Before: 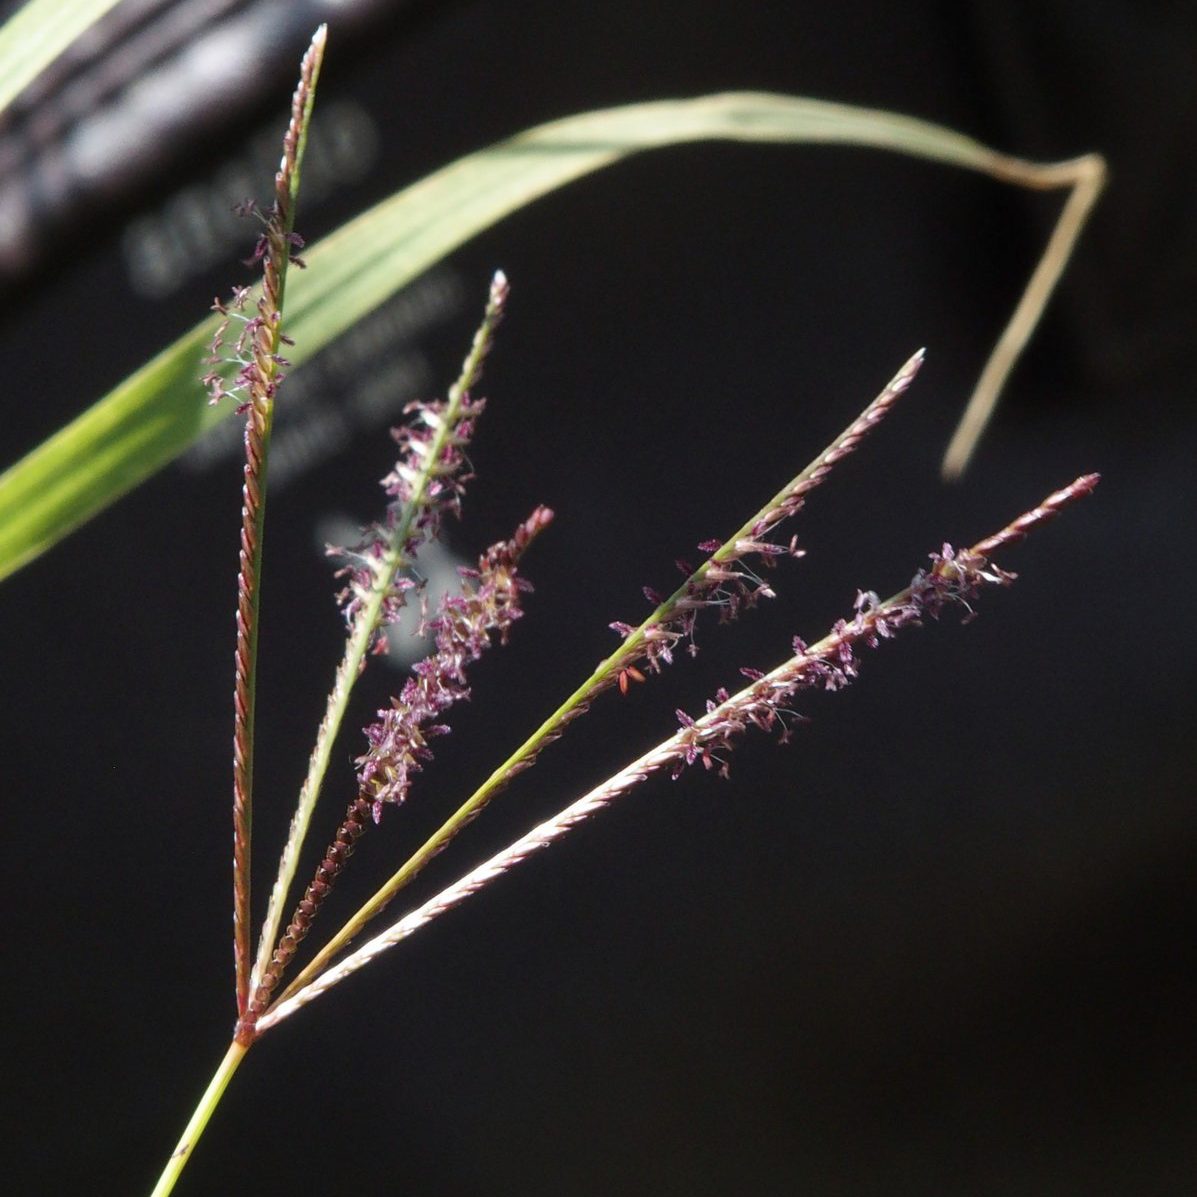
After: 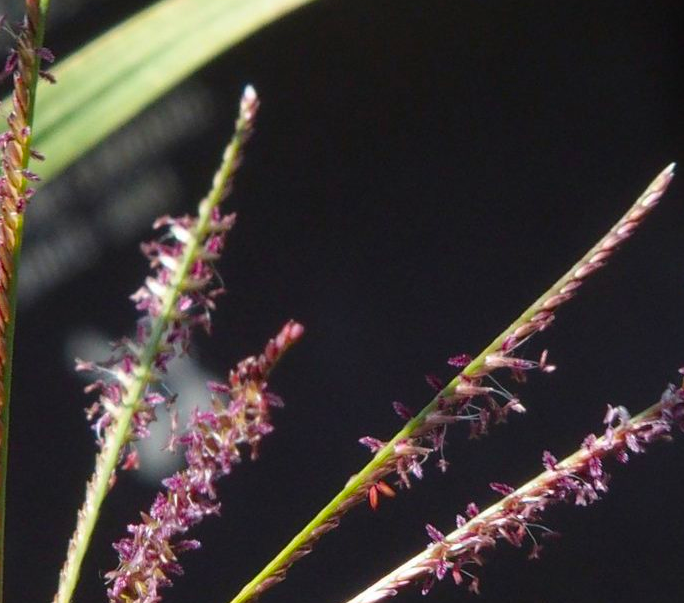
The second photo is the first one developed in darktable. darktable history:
crop: left 20.932%, top 15.471%, right 21.848%, bottom 34.081%
color correction: saturation 1.32
